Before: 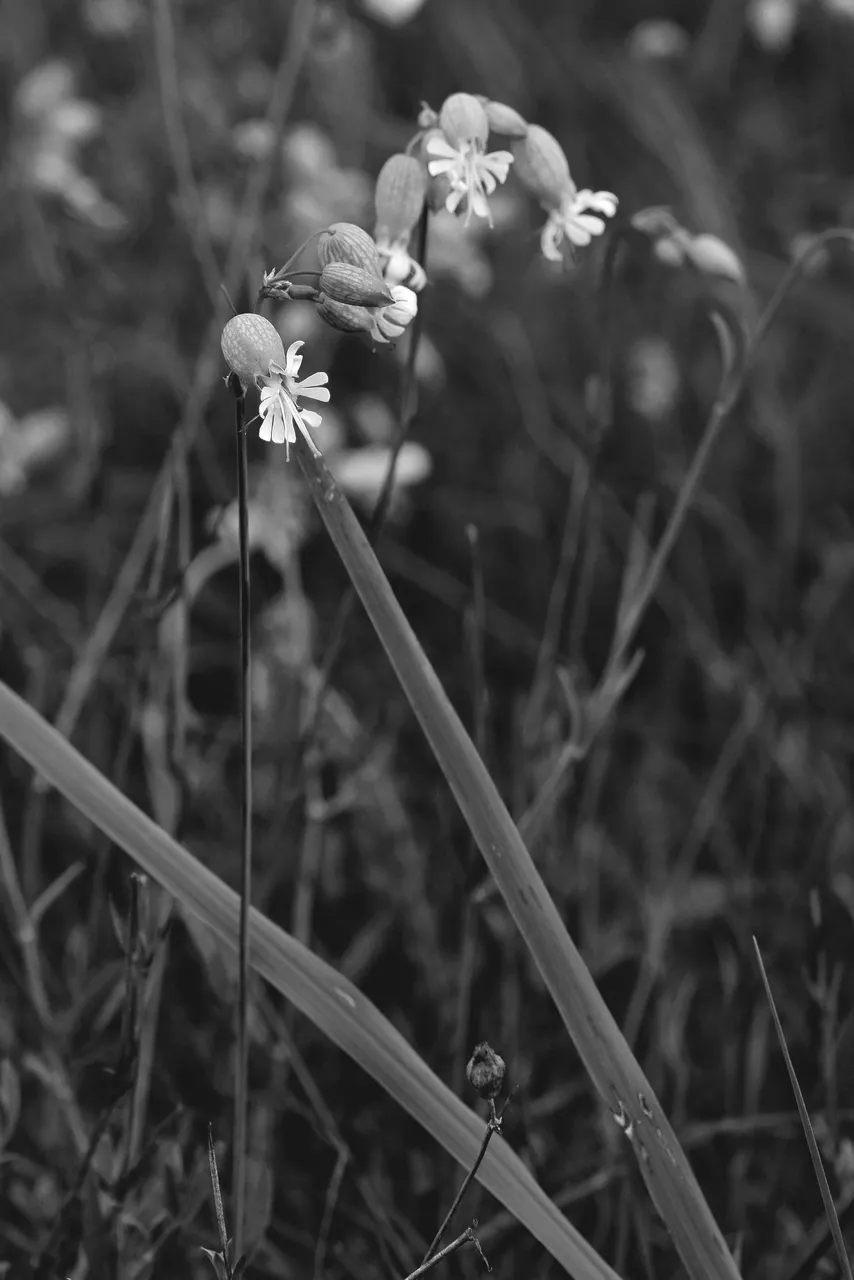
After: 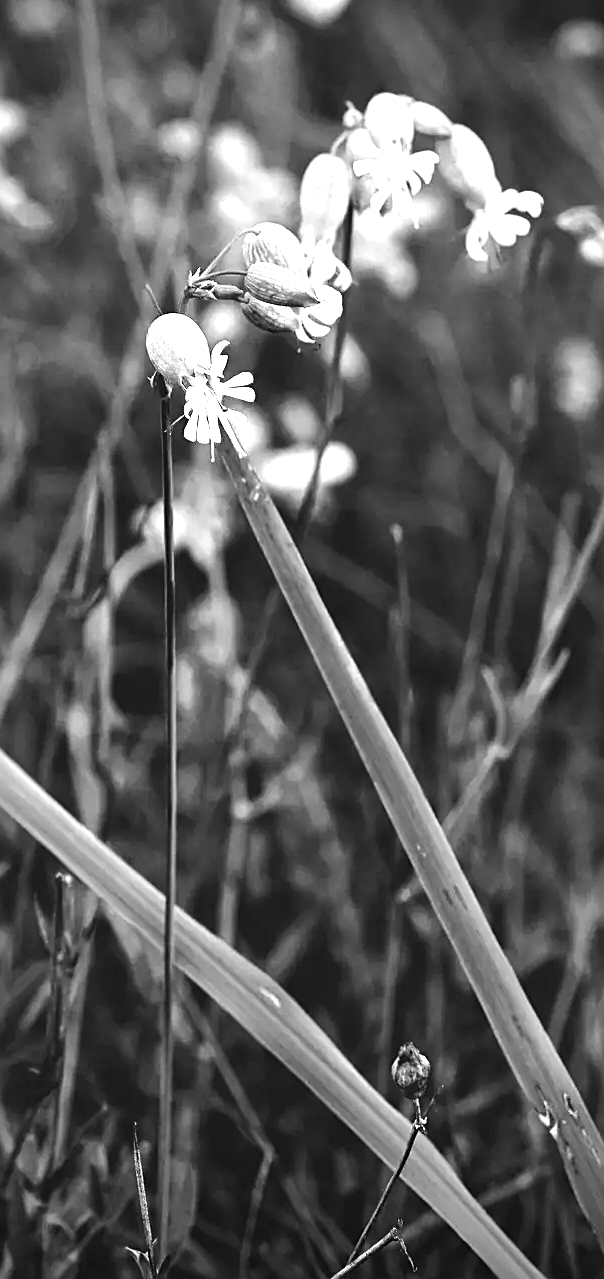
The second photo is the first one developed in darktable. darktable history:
crop and rotate: left 8.962%, right 20.258%
vignetting: fall-off start 99.63%, width/height ratio 1.303
exposure: black level correction 0, exposure 1.098 EV, compensate exposure bias true, compensate highlight preservation false
sharpen: on, module defaults
tone equalizer: -8 EV -0.777 EV, -7 EV -0.692 EV, -6 EV -0.566 EV, -5 EV -0.405 EV, -3 EV 0.387 EV, -2 EV 0.6 EV, -1 EV 0.694 EV, +0 EV 0.753 EV, edges refinement/feathering 500, mask exposure compensation -1.57 EV, preserve details no
